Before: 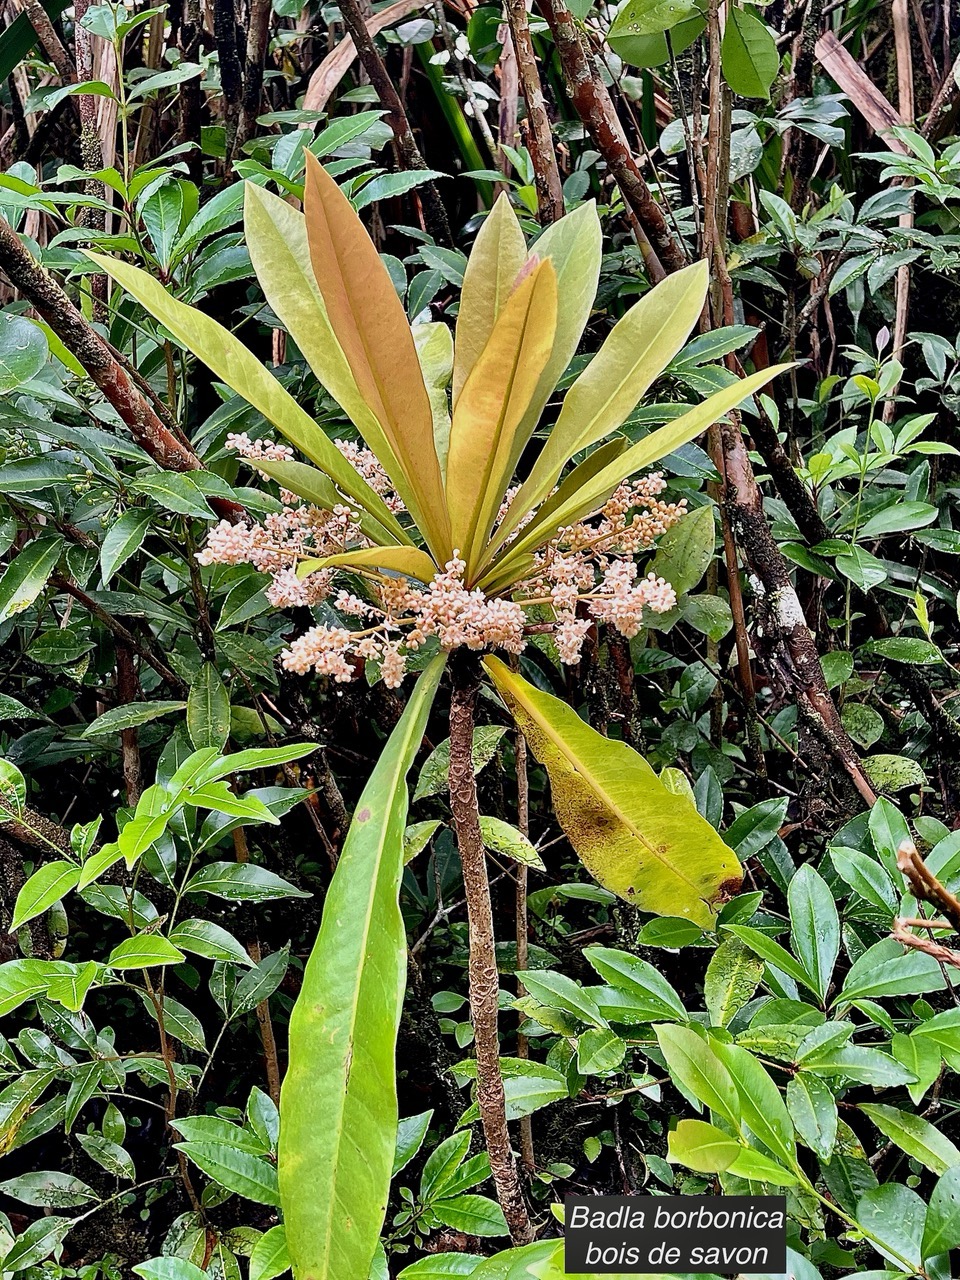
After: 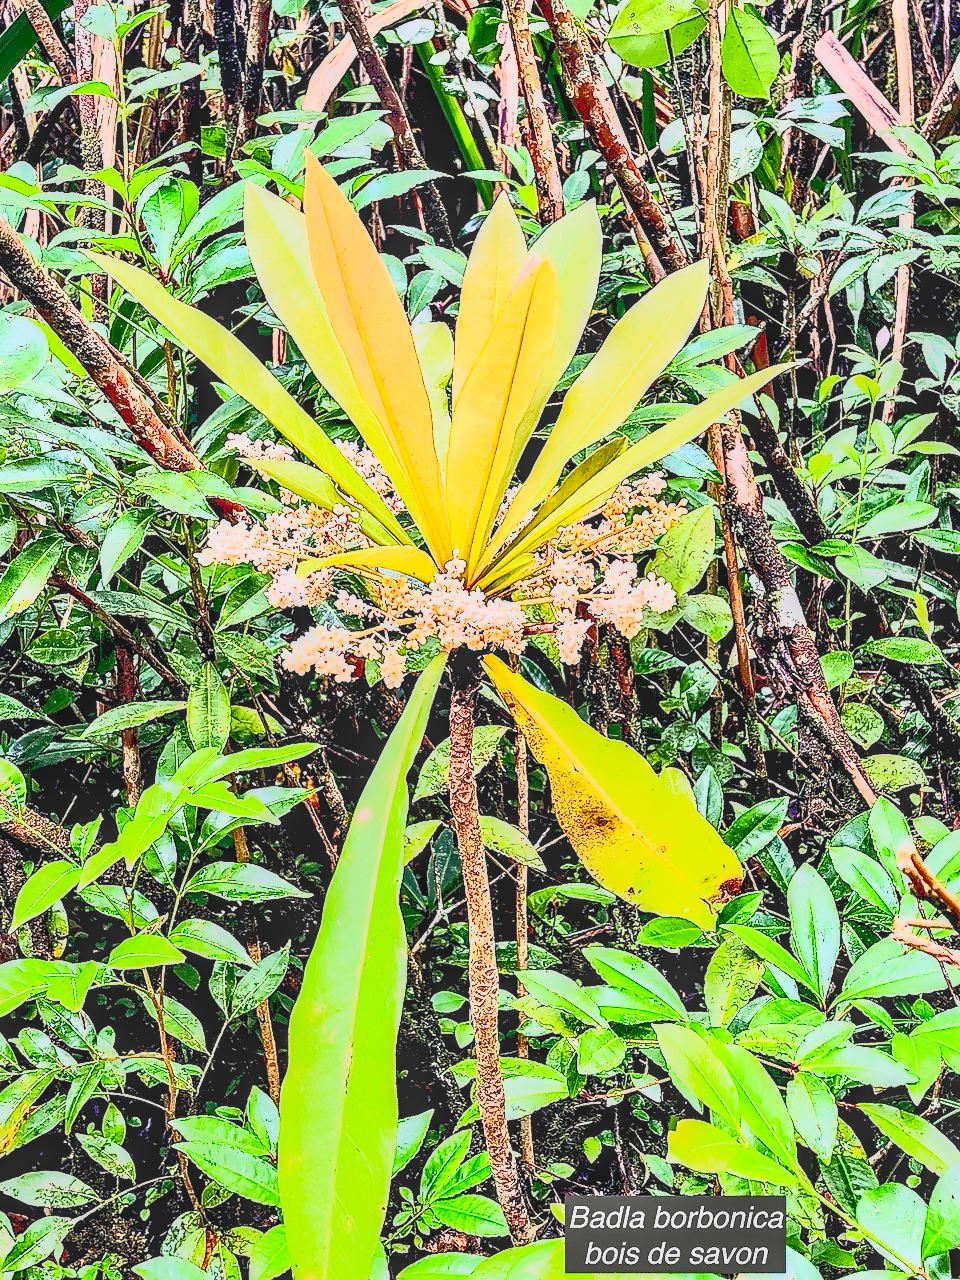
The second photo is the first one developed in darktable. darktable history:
local contrast: highlights 0%, shadows 6%, detail 134%
base curve: curves: ch0 [(0, 0.015) (0.085, 0.116) (0.134, 0.298) (0.19, 0.545) (0.296, 0.764) (0.599, 0.982) (1, 1)]
exposure: black level correction 0, exposure 1.126 EV, compensate highlight preservation false
sharpen: radius 1.836, amount 0.395, threshold 1.407
